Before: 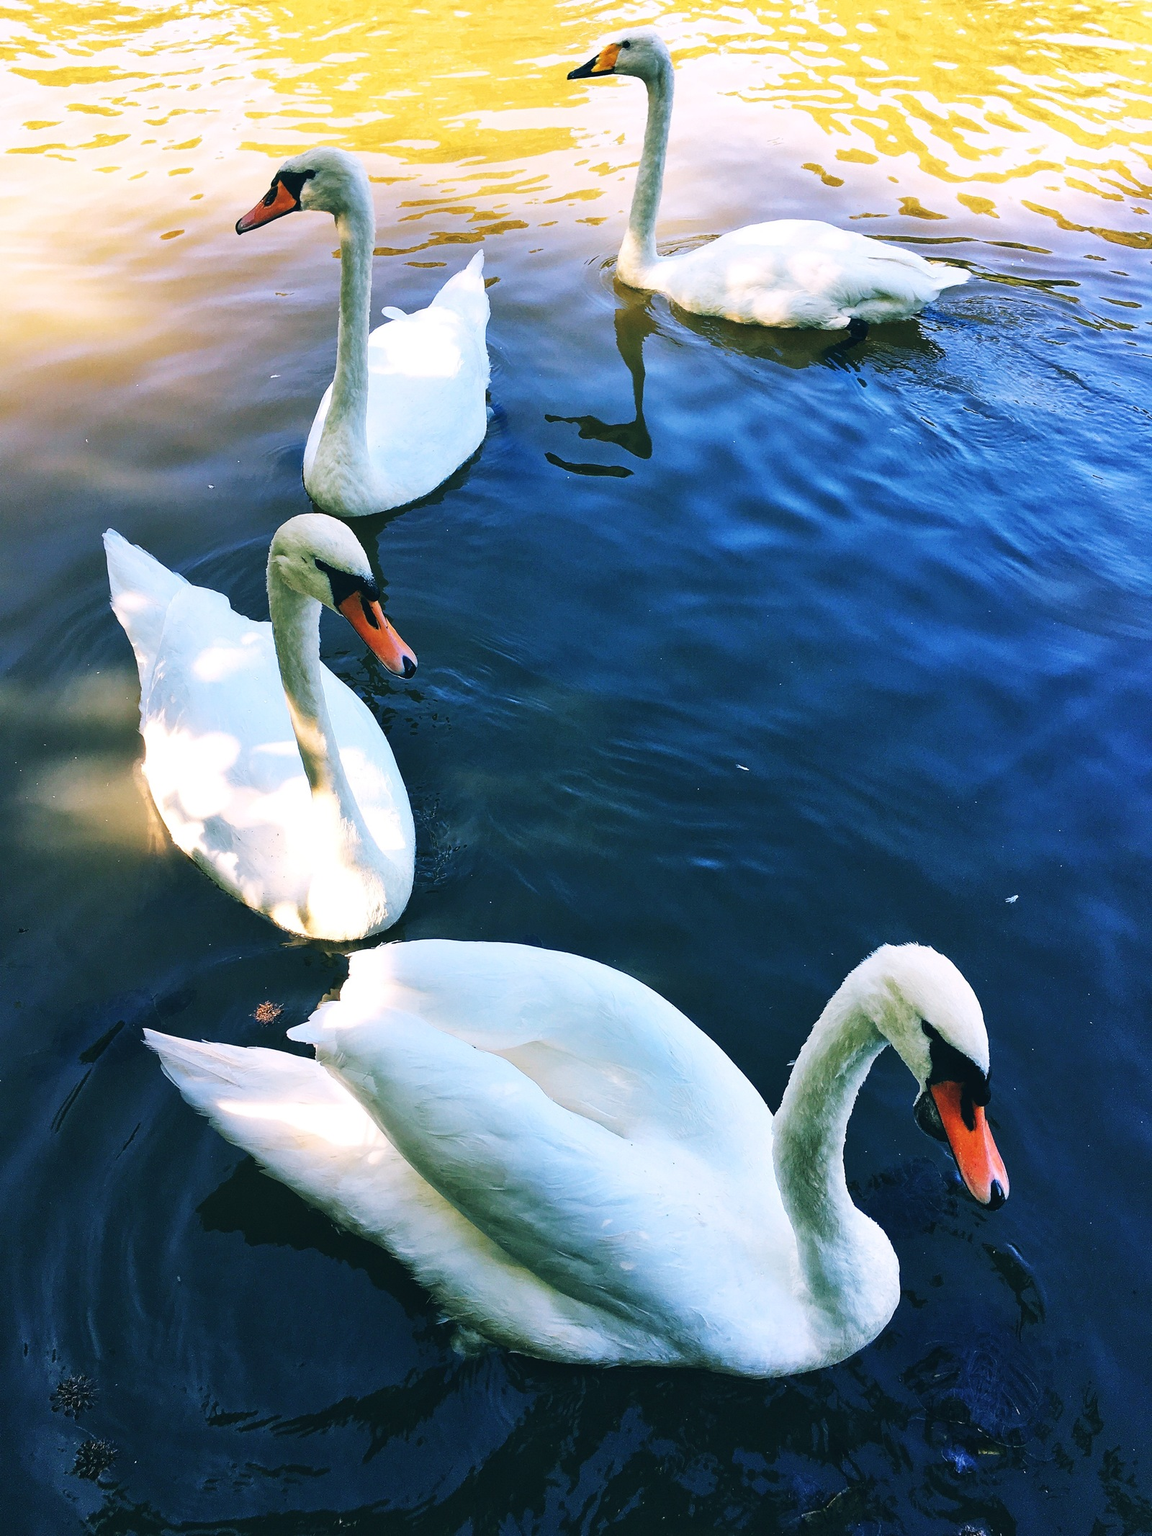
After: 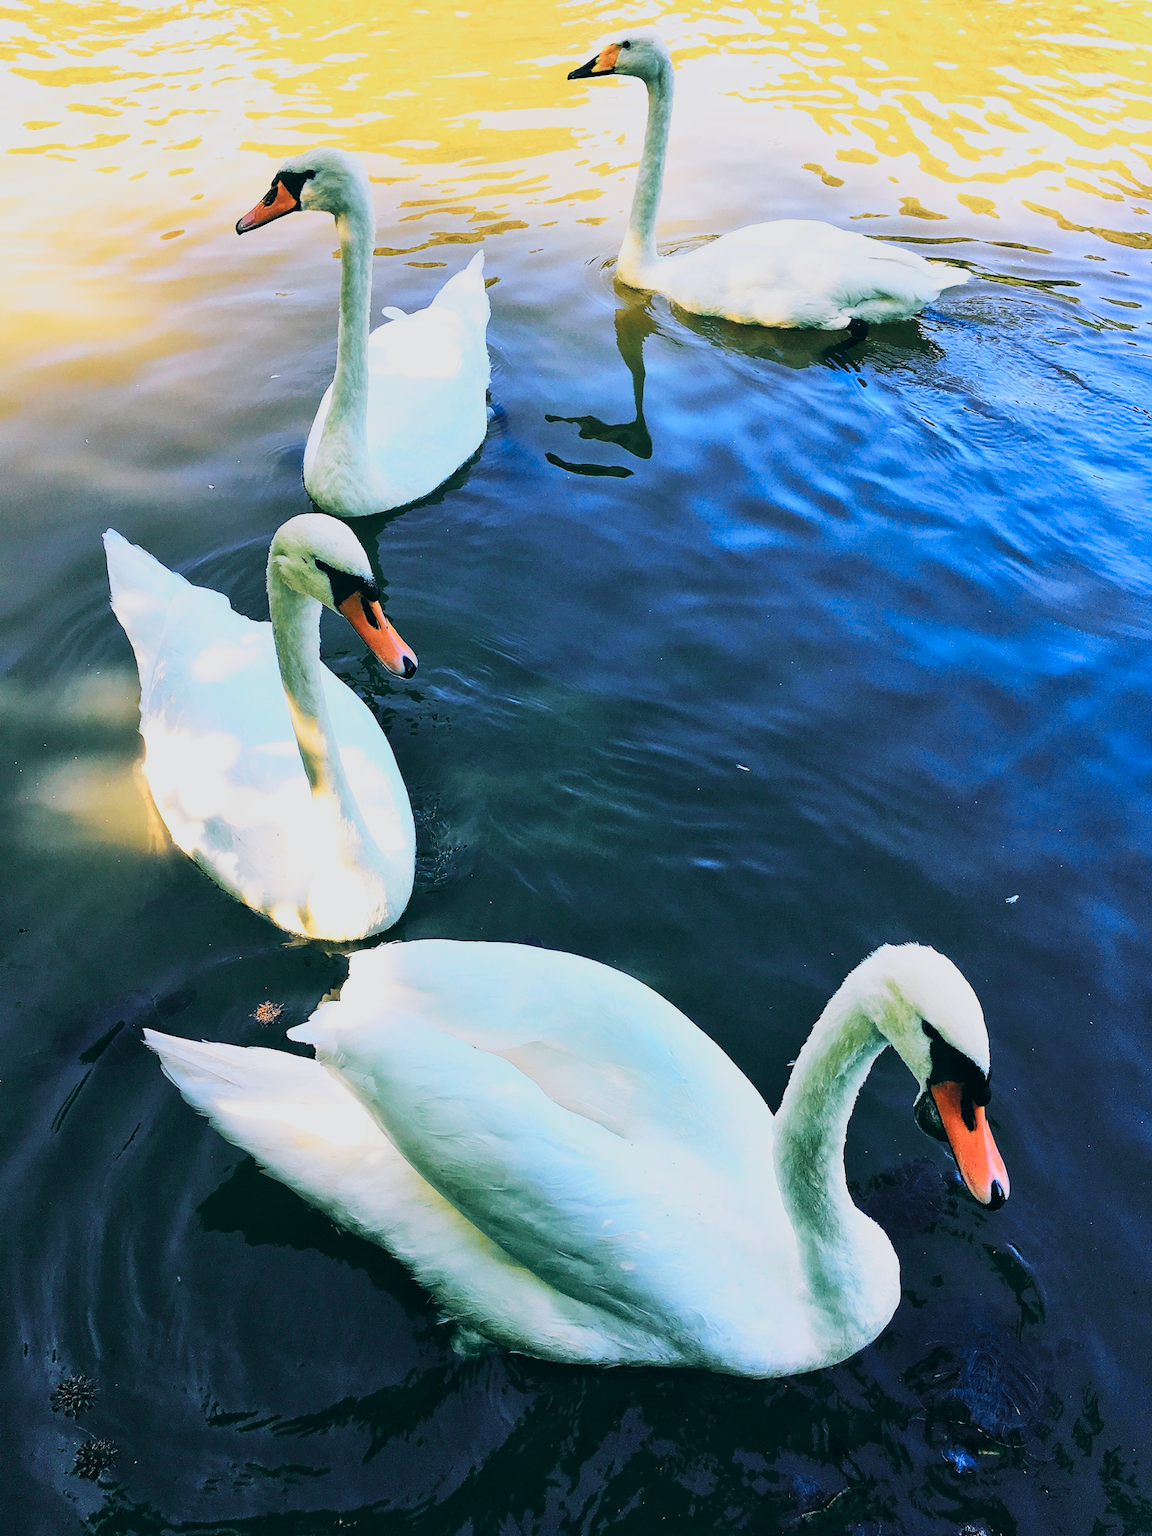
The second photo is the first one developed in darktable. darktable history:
tone curve: curves: ch0 [(0, 0) (0.048, 0.024) (0.099, 0.082) (0.227, 0.255) (0.407, 0.482) (0.543, 0.634) (0.719, 0.77) (0.837, 0.843) (1, 0.906)]; ch1 [(0, 0) (0.3, 0.268) (0.404, 0.374) (0.475, 0.463) (0.501, 0.499) (0.514, 0.502) (0.551, 0.541) (0.643, 0.648) (0.682, 0.674) (0.802, 0.812) (1, 1)]; ch2 [(0, 0) (0.259, 0.207) (0.323, 0.311) (0.364, 0.368) (0.442, 0.461) (0.498, 0.498) (0.531, 0.528) (0.581, 0.602) (0.629, 0.659) (0.768, 0.728) (1, 1)], color space Lab, independent channels, preserve colors none
